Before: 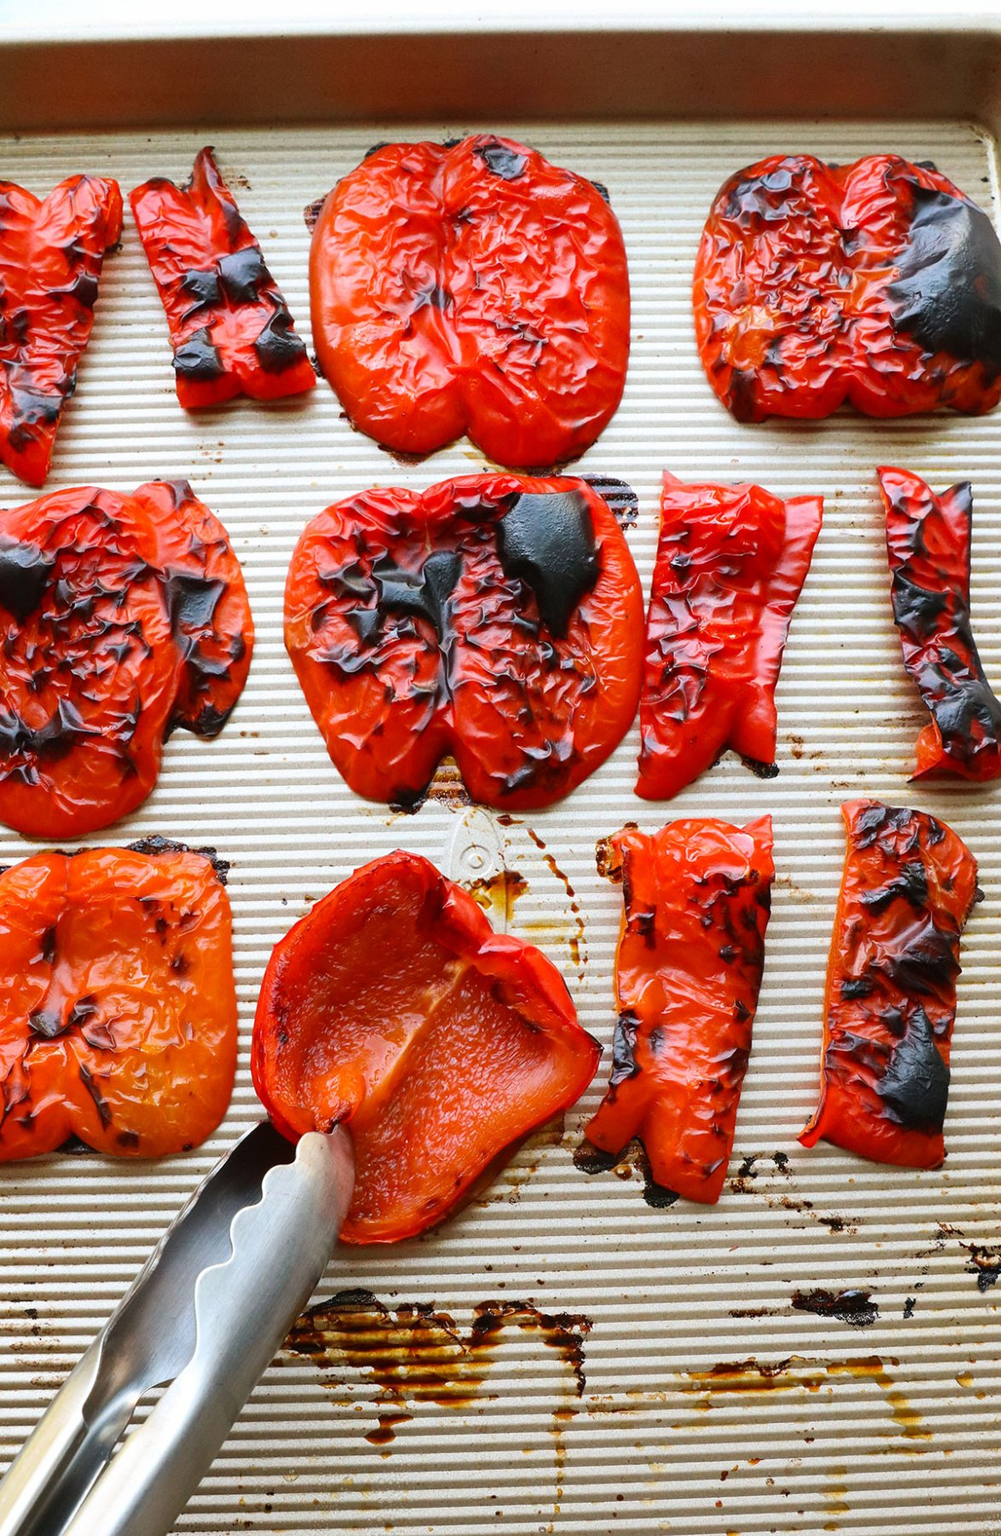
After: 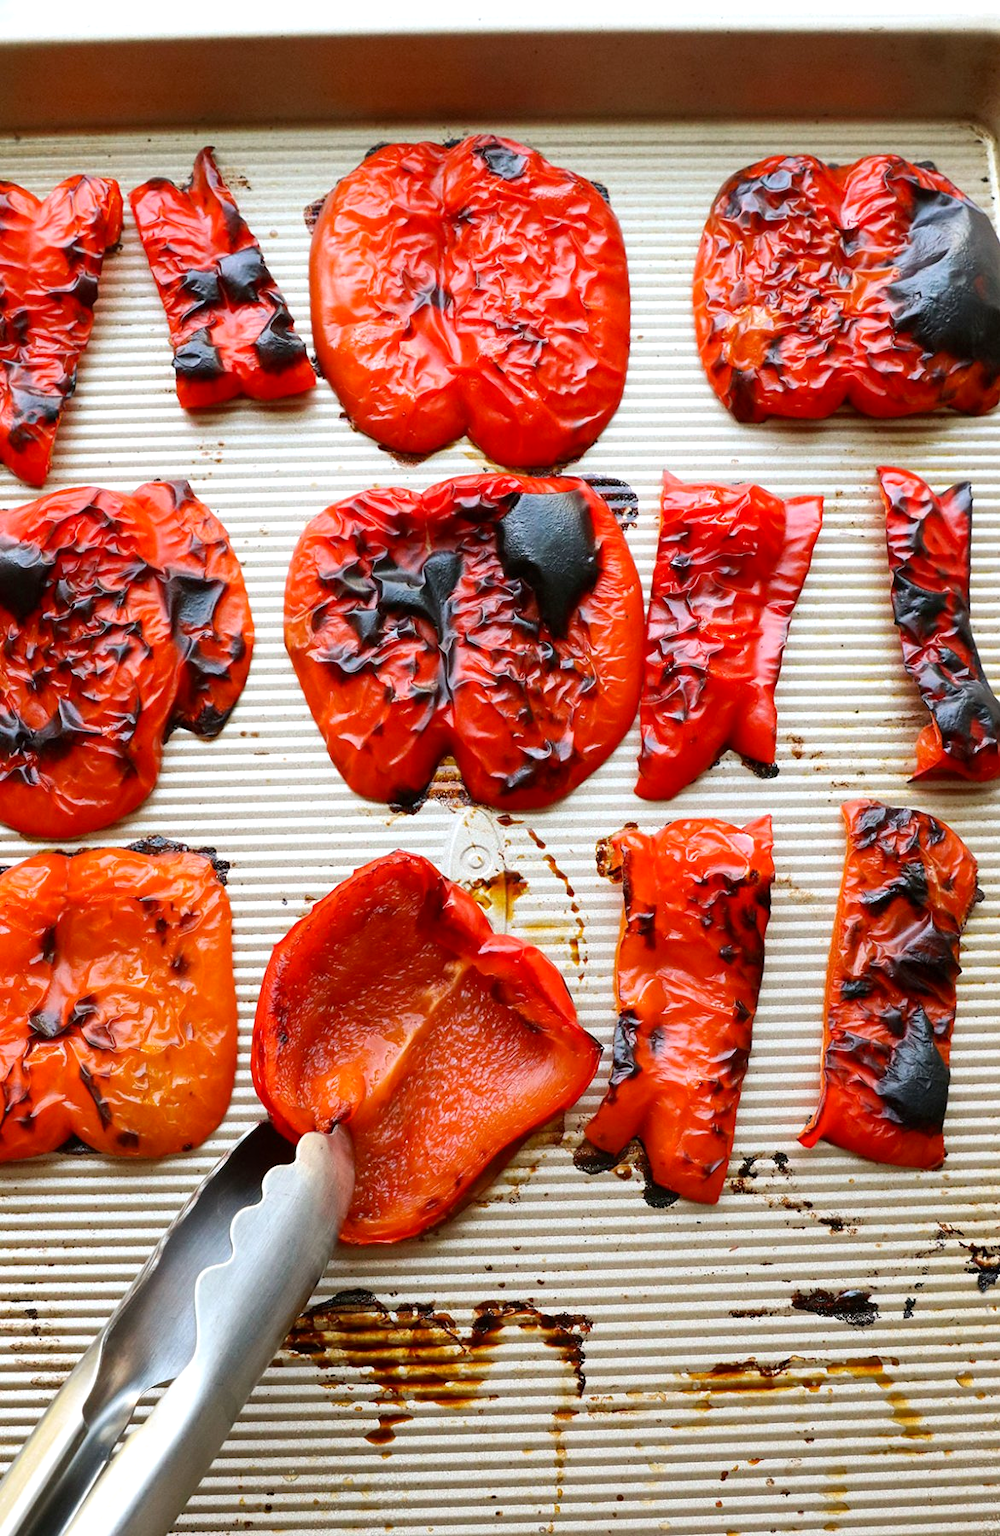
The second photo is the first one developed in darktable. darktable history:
exposure: black level correction 0.002, exposure 0.146 EV, compensate highlight preservation false
tone equalizer: edges refinement/feathering 500, mask exposure compensation -1.57 EV, preserve details no
